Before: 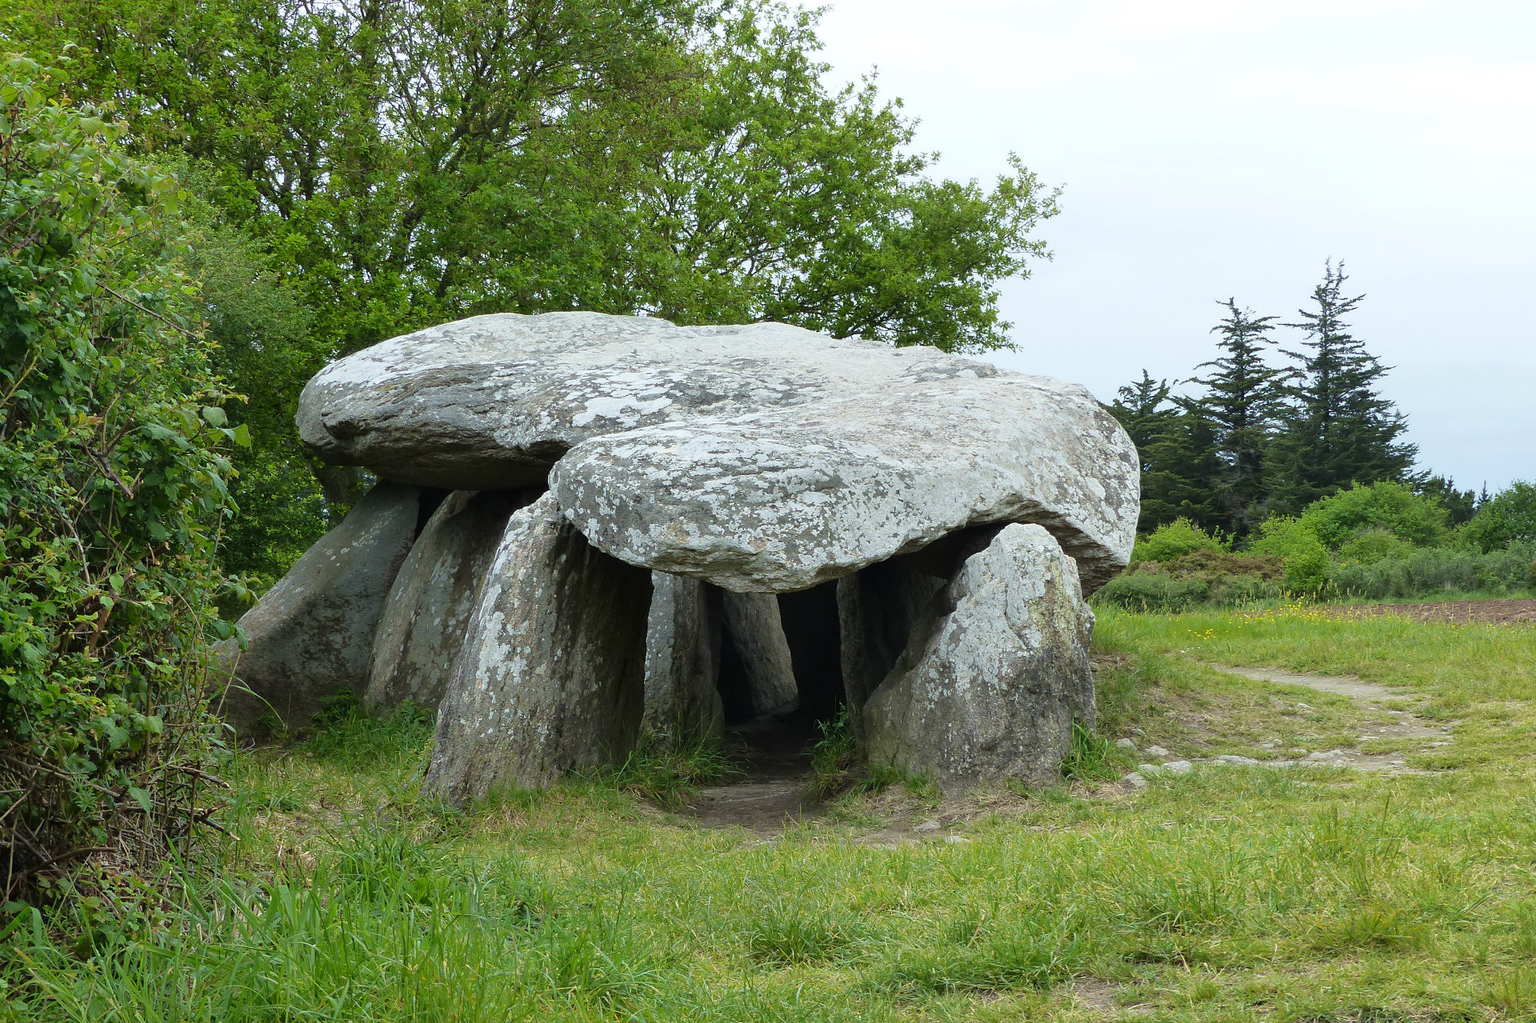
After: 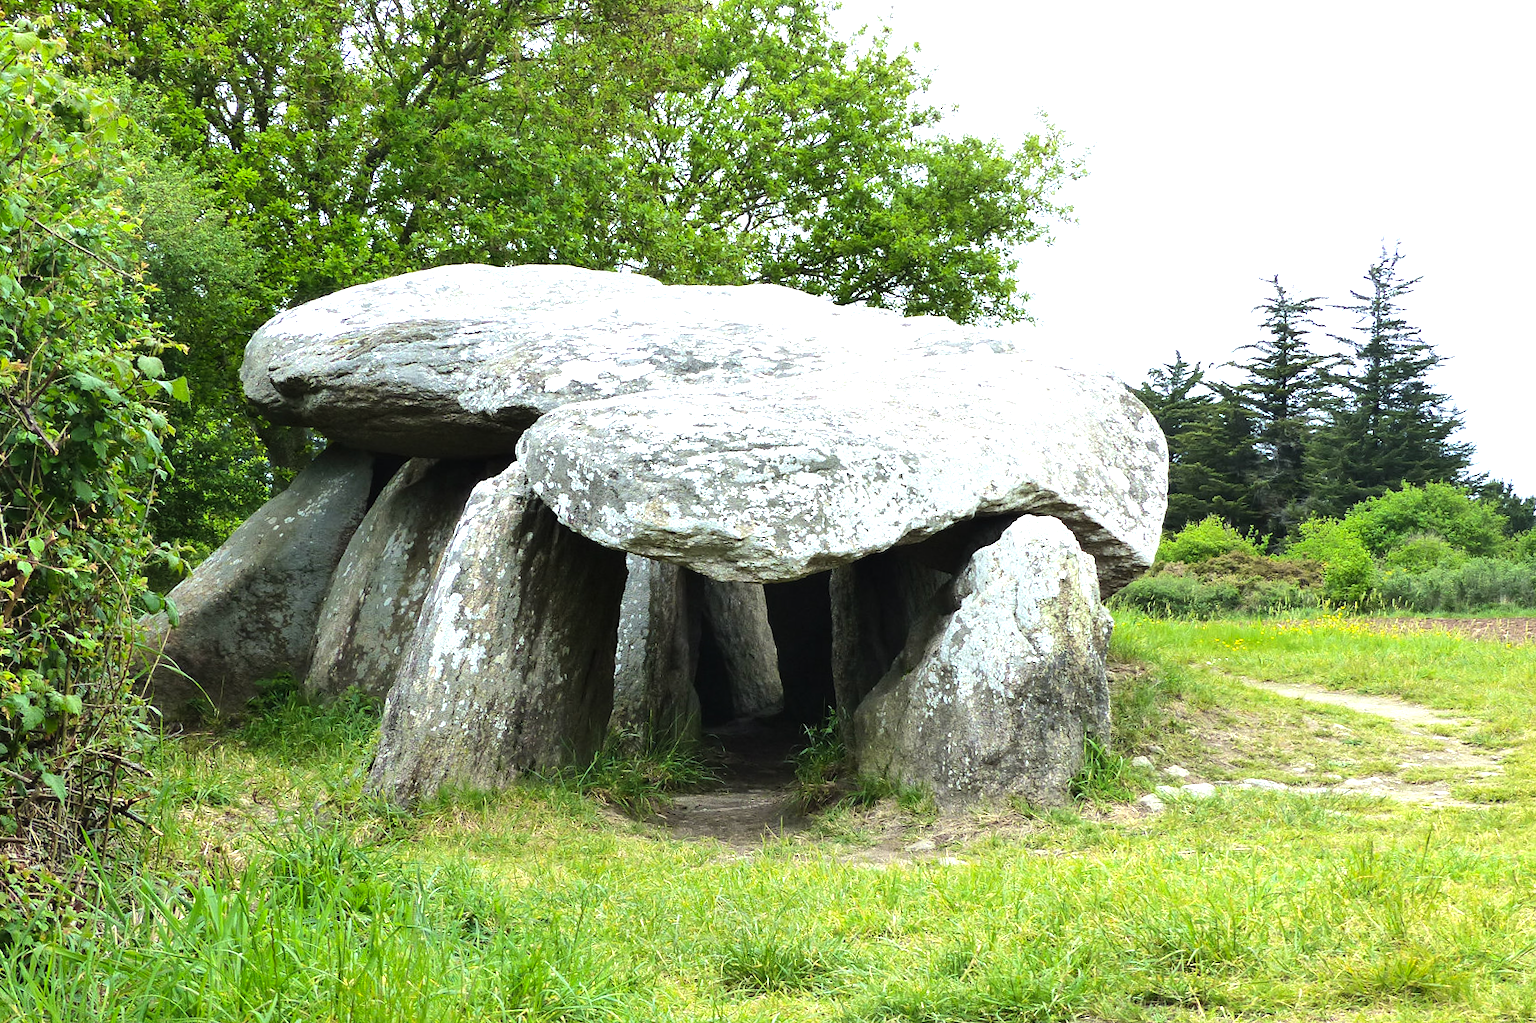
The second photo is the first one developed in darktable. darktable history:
crop and rotate: angle -1.96°, left 3.097%, top 4.154%, right 1.586%, bottom 0.529%
exposure: black level correction 0, exposure 0.5 EV, compensate exposure bias true, compensate highlight preservation false
contrast brightness saturation: contrast 0.03, brightness 0.06, saturation 0.13
tone equalizer: -8 EV -0.75 EV, -7 EV -0.7 EV, -6 EV -0.6 EV, -5 EV -0.4 EV, -3 EV 0.4 EV, -2 EV 0.6 EV, -1 EV 0.7 EV, +0 EV 0.75 EV, edges refinement/feathering 500, mask exposure compensation -1.57 EV, preserve details no
